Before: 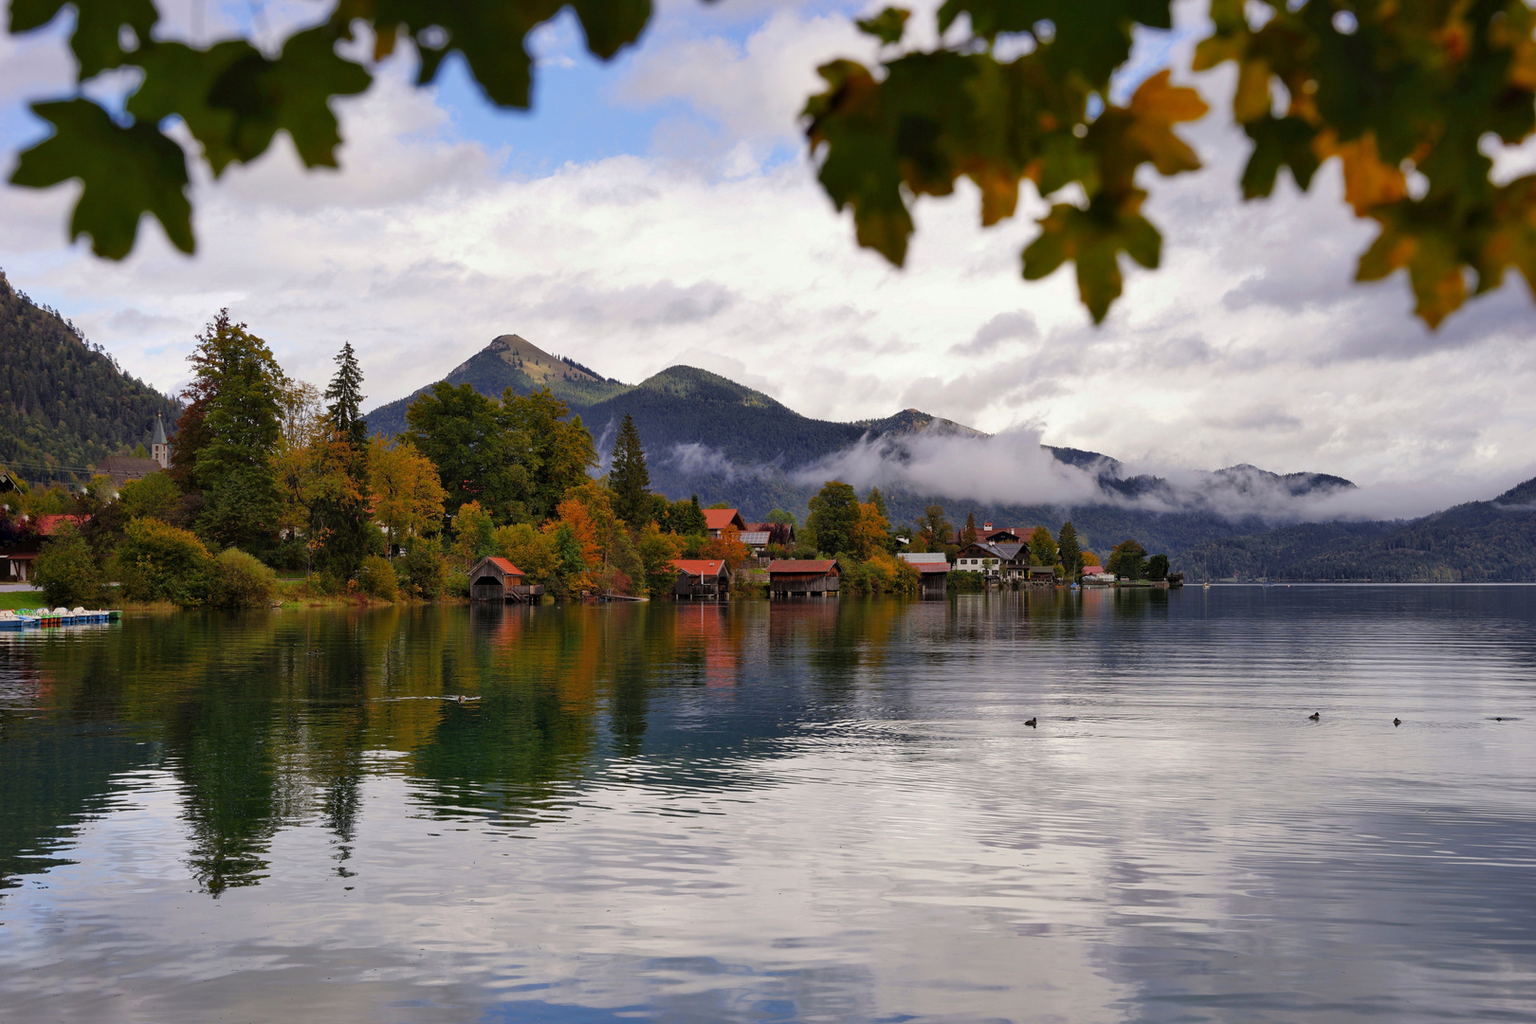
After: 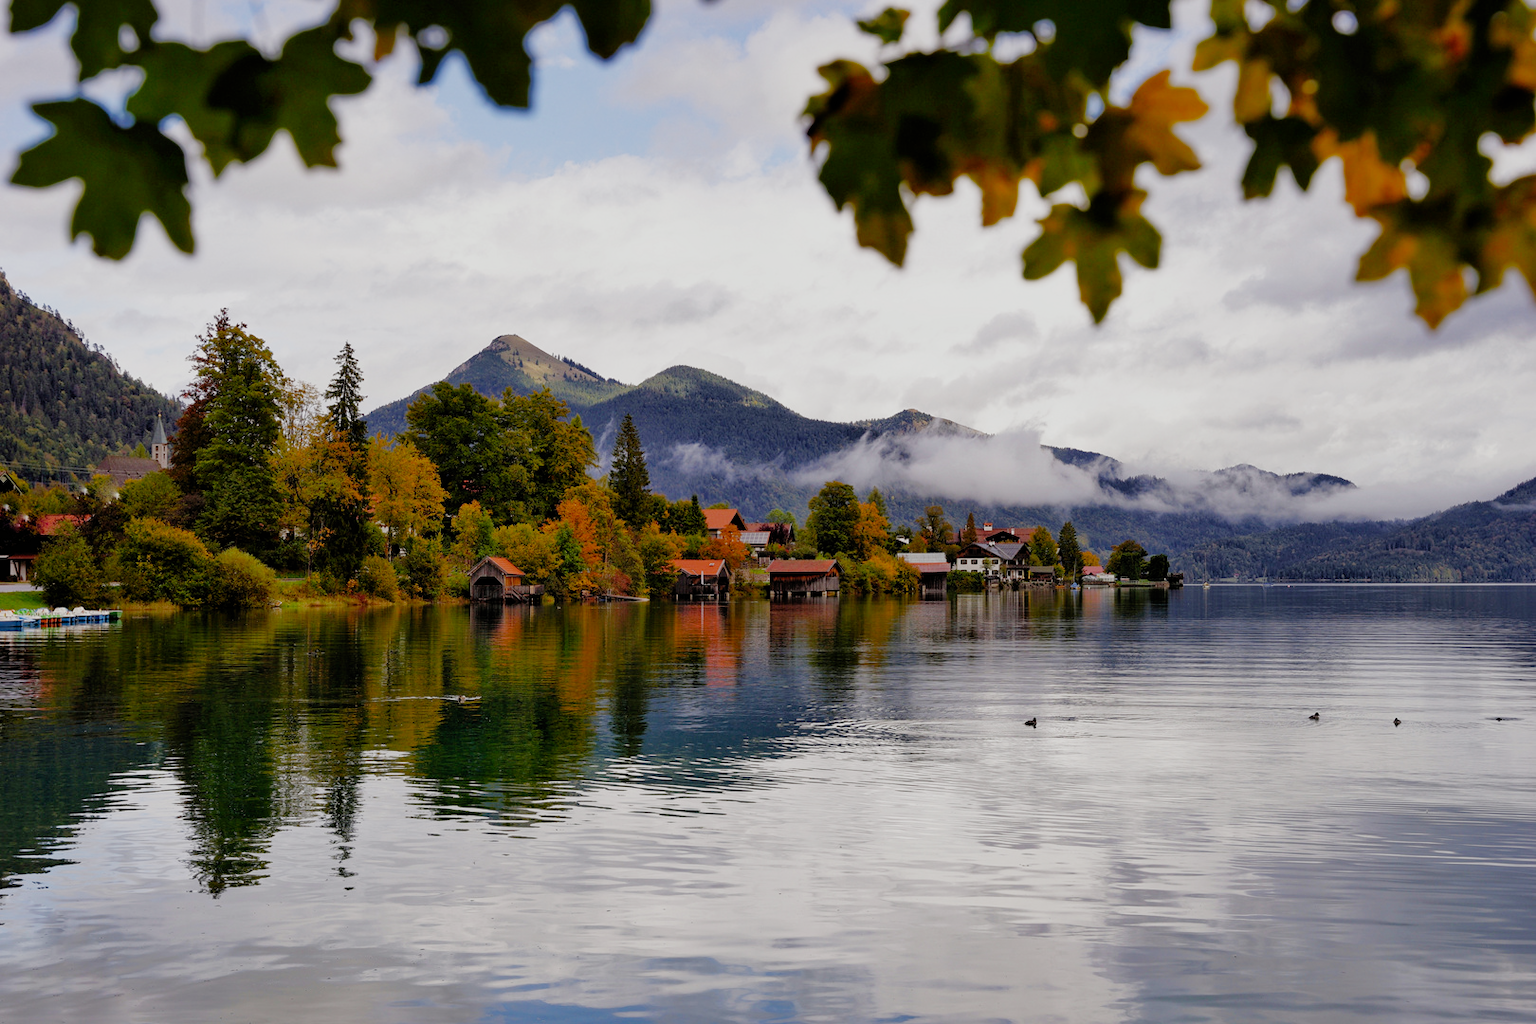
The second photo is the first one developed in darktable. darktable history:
tone equalizer: -8 EV -0.001 EV, -7 EV 0.001 EV, -6 EV -0.003 EV, -5 EV -0.015 EV, -4 EV -0.065 EV, -3 EV -0.227 EV, -2 EV -0.244 EV, -1 EV 0.096 EV, +0 EV 0.329 EV, edges refinement/feathering 500, mask exposure compensation -1.57 EV, preserve details no
exposure: exposure 0.607 EV, compensate exposure bias true, compensate highlight preservation false
filmic rgb: black relative exposure -6.09 EV, white relative exposure 6.95 EV, hardness 2.24, preserve chrominance no, color science v5 (2021)
